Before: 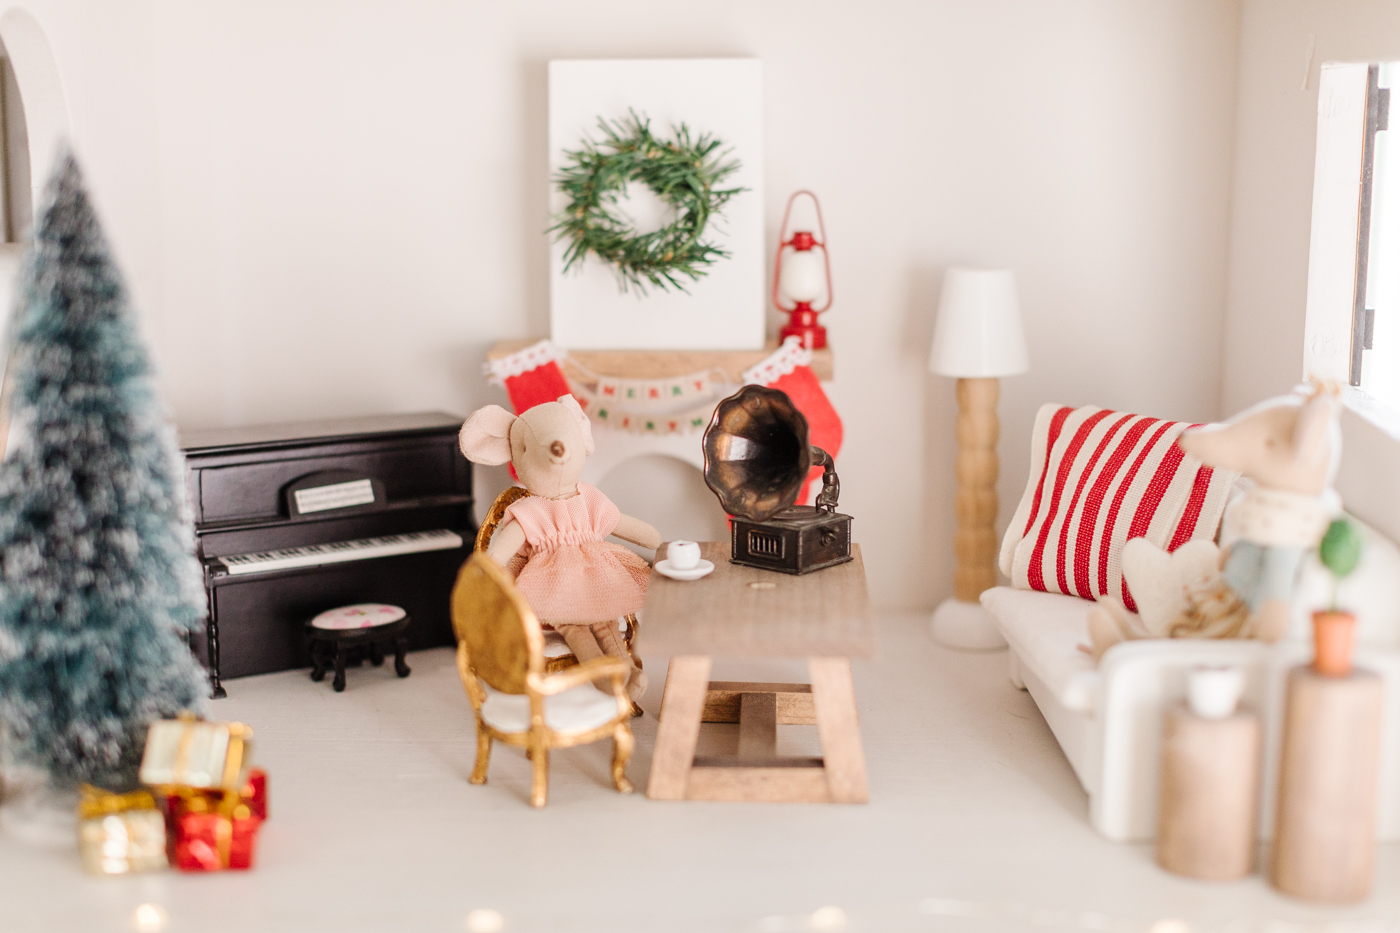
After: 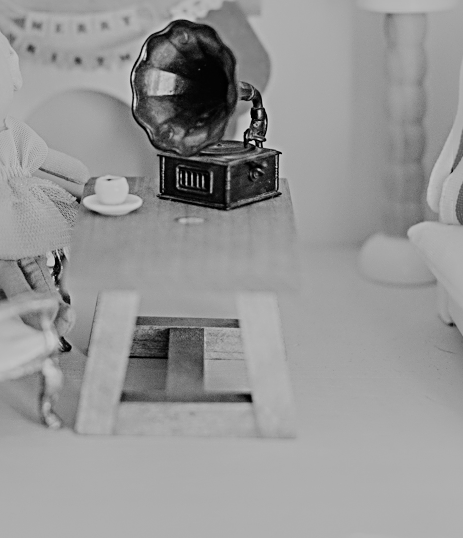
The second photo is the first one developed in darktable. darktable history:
crop: left 40.878%, top 39.176%, right 25.993%, bottom 3.081%
sharpen: radius 3.69, amount 0.928
filmic rgb: black relative exposure -7.32 EV, white relative exposure 5.09 EV, hardness 3.2
color balance: lift [1.005, 1.002, 0.998, 0.998], gamma [1, 1.021, 1.02, 0.979], gain [0.923, 1.066, 1.056, 0.934]
color balance rgb: global vibrance 0.5%
rotate and perspective: automatic cropping off
monochrome: a 26.22, b 42.67, size 0.8
